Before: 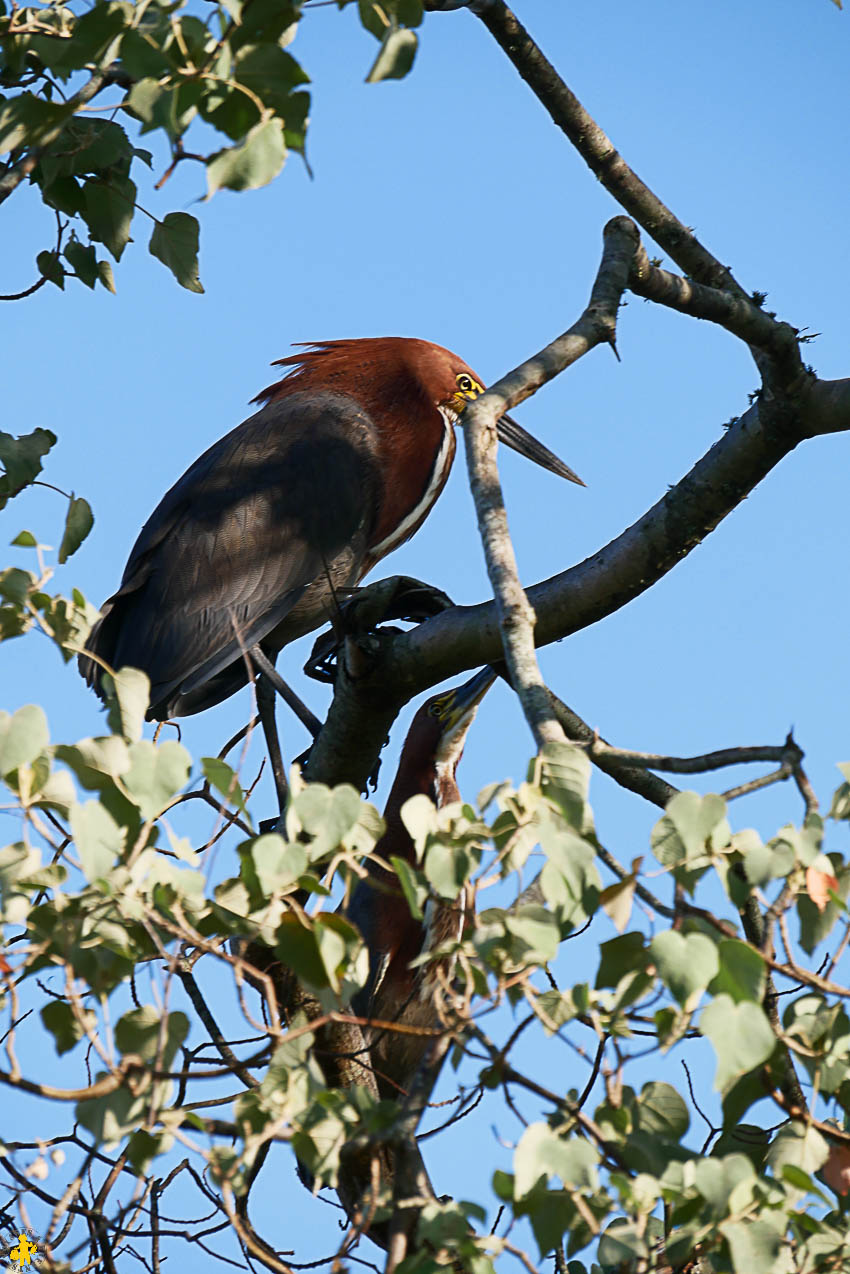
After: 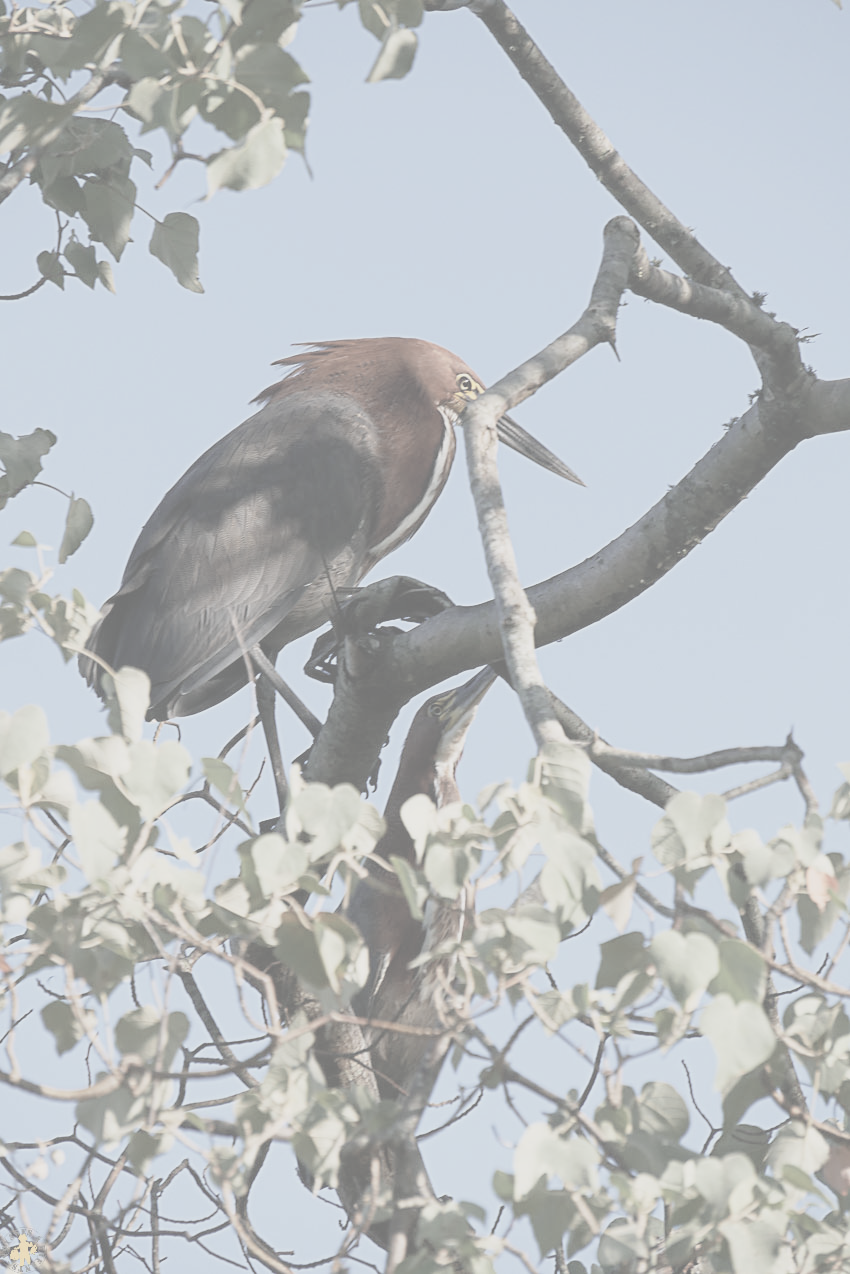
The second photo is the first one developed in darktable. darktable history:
contrast brightness saturation: contrast -0.319, brightness 0.764, saturation -0.794
